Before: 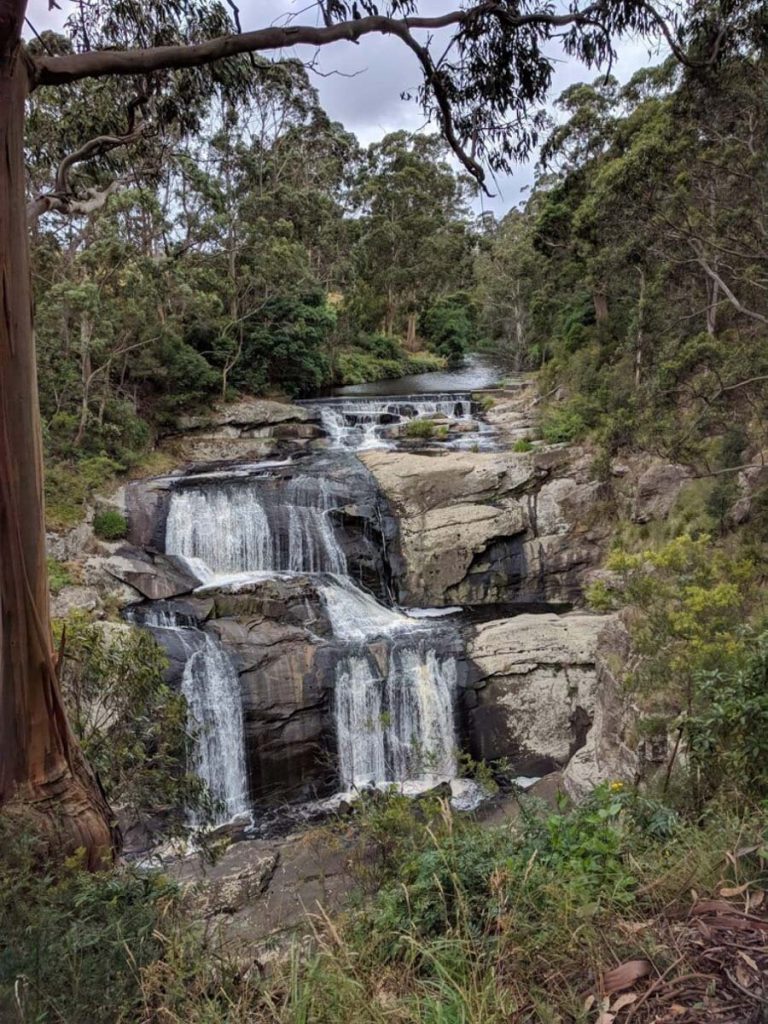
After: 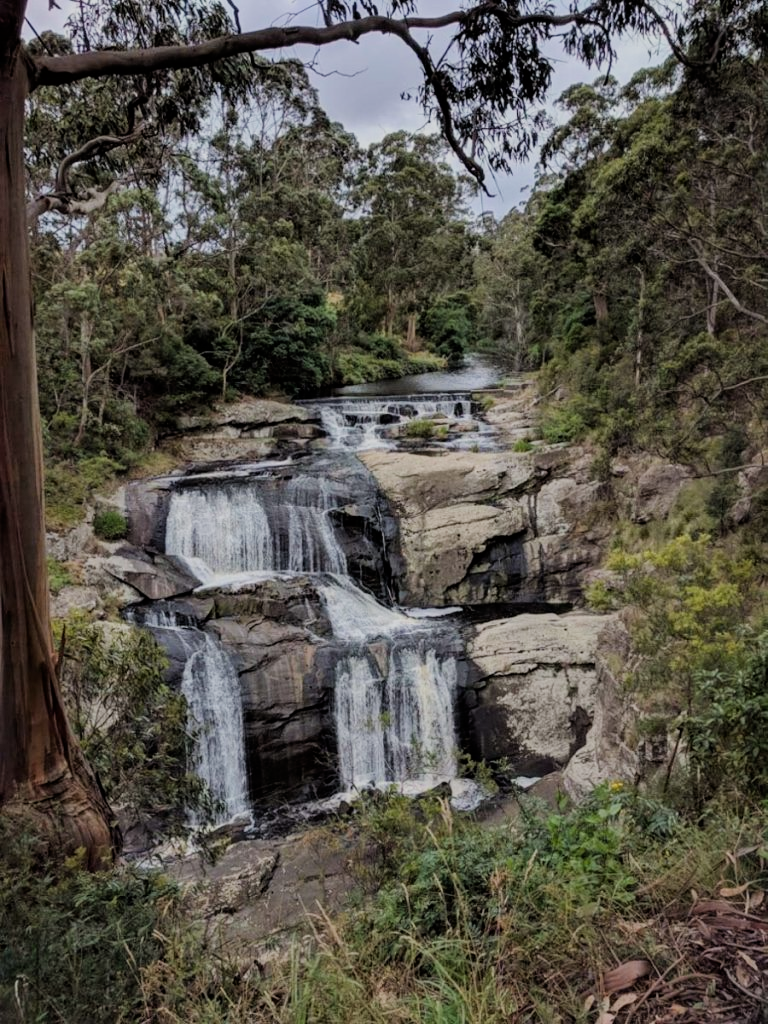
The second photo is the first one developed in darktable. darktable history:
filmic rgb: black relative exposure -7.65 EV, white relative exposure 4.56 EV, threshold 2.96 EV, hardness 3.61, contrast 1.06, enable highlight reconstruction true
